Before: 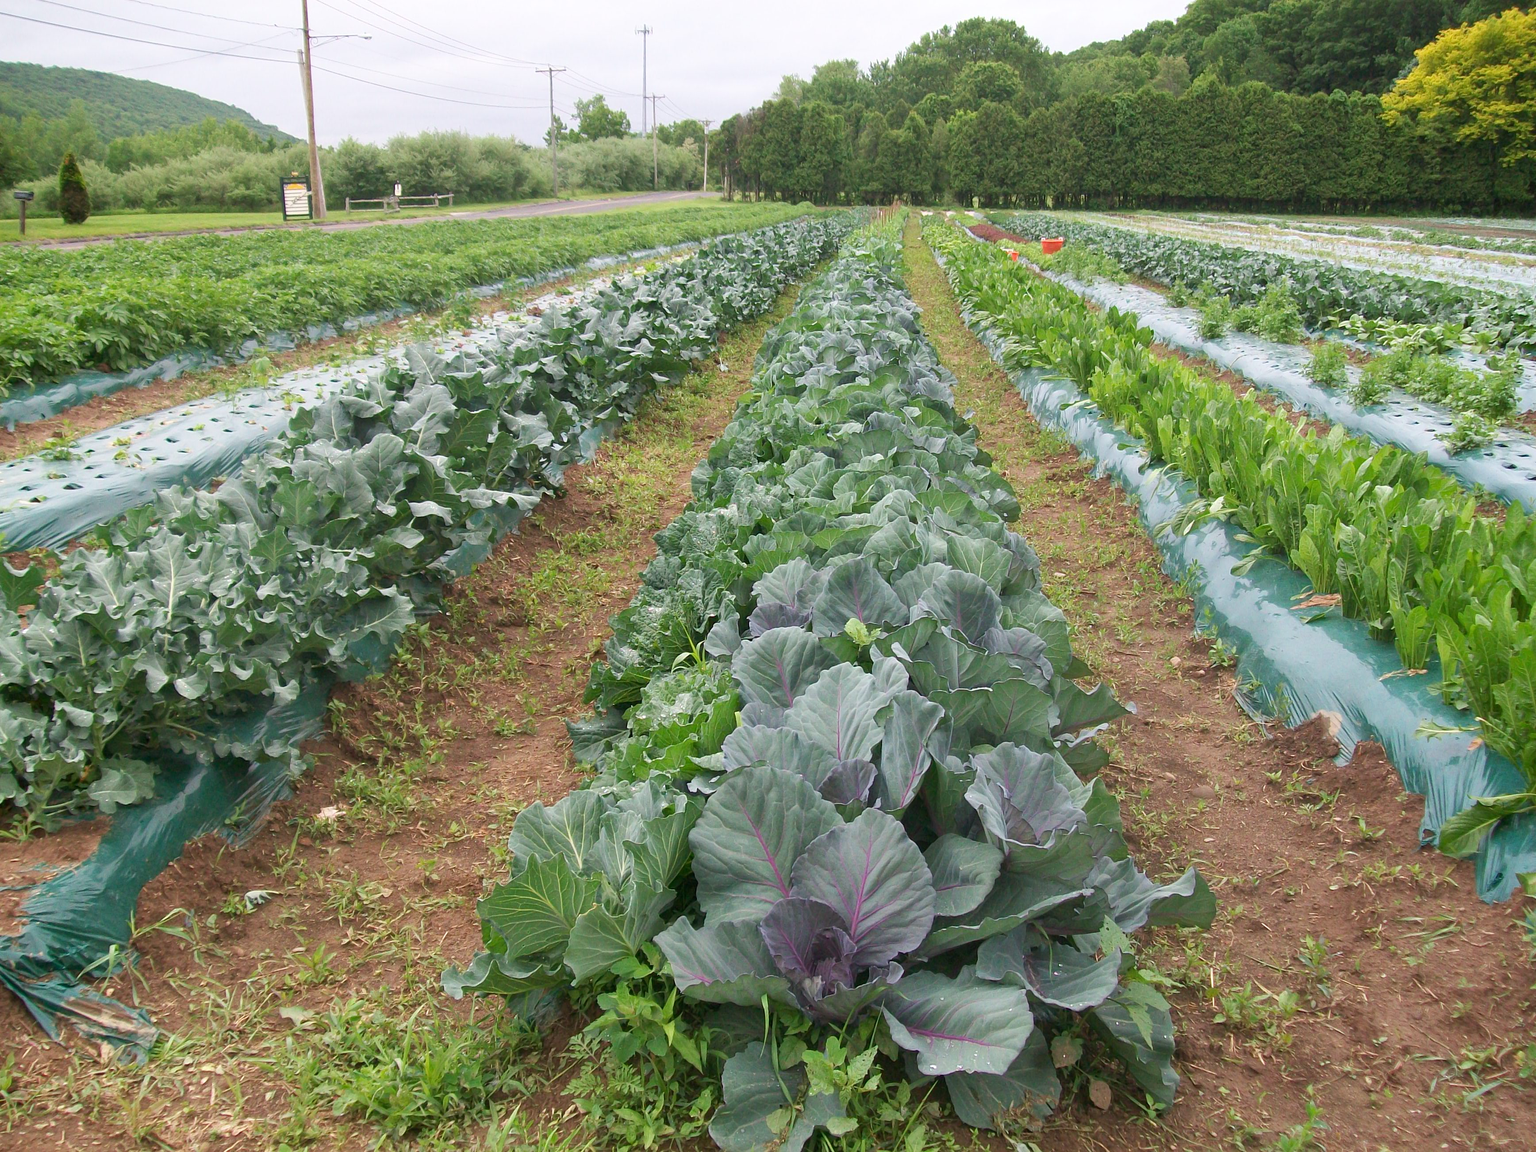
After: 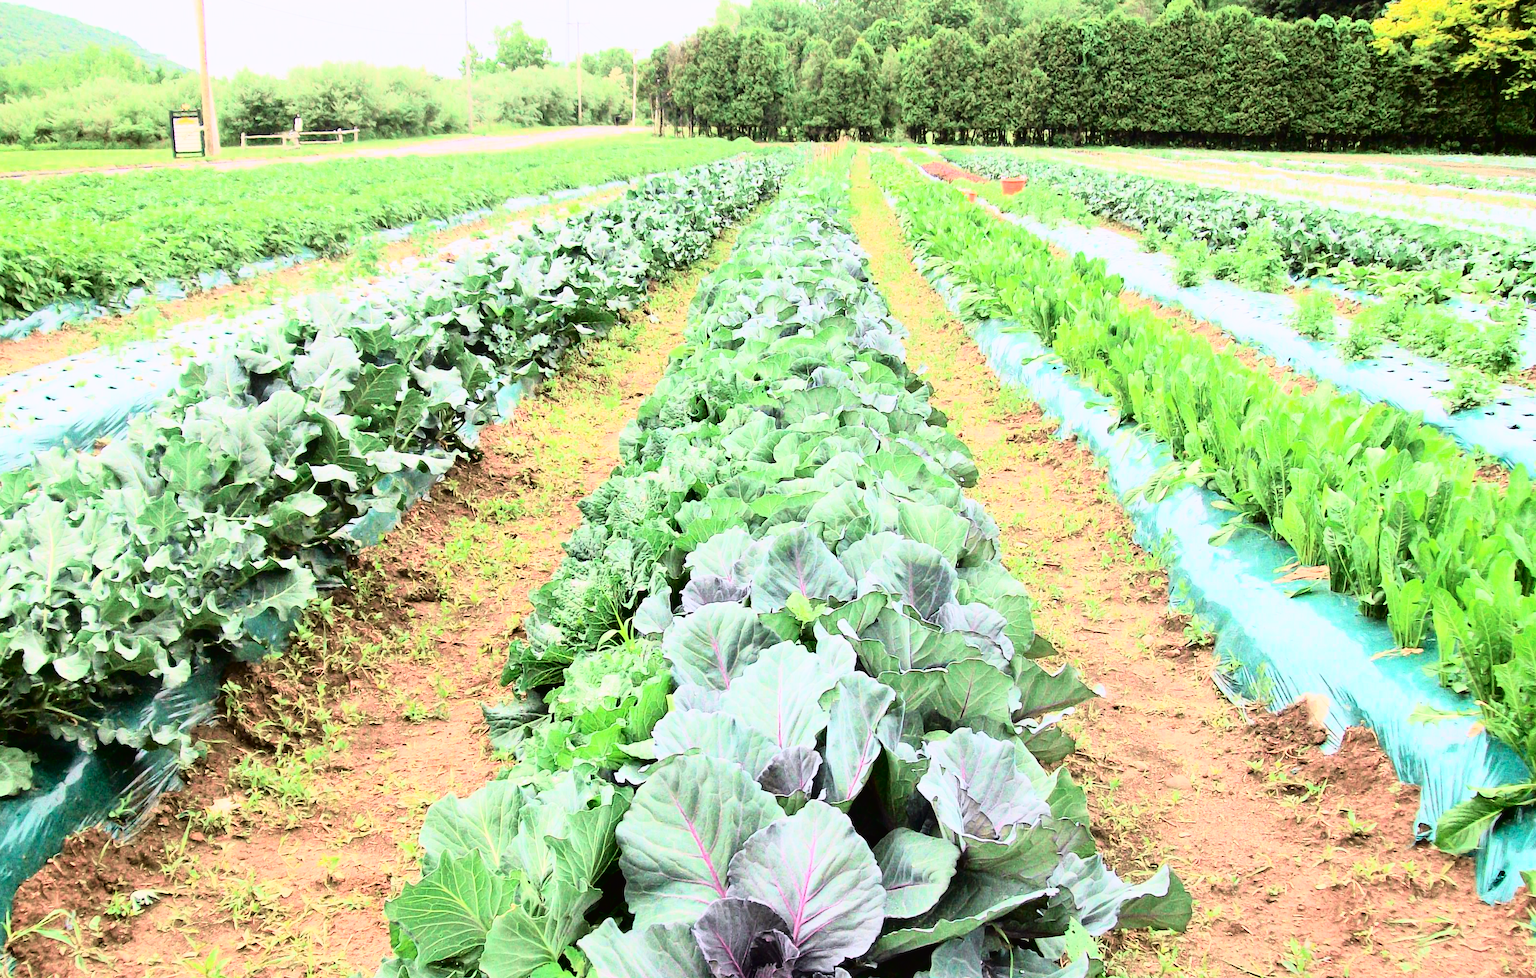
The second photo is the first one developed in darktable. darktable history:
tone curve: curves: ch0 [(0, 0.011) (0.053, 0.026) (0.174, 0.115) (0.398, 0.444) (0.673, 0.775) (0.829, 0.906) (0.991, 0.981)]; ch1 [(0, 0) (0.264, 0.22) (0.407, 0.373) (0.463, 0.457) (0.492, 0.501) (0.512, 0.513) (0.54, 0.543) (0.585, 0.617) (0.659, 0.686) (0.78, 0.8) (1, 1)]; ch2 [(0, 0) (0.438, 0.449) (0.473, 0.469) (0.503, 0.5) (0.523, 0.534) (0.562, 0.591) (0.612, 0.627) (0.701, 0.707) (1, 1)], color space Lab, independent channels, preserve colors none
rgb curve: curves: ch0 [(0, 0) (0.21, 0.15) (0.24, 0.21) (0.5, 0.75) (0.75, 0.96) (0.89, 0.99) (1, 1)]; ch1 [(0, 0.02) (0.21, 0.13) (0.25, 0.2) (0.5, 0.67) (0.75, 0.9) (0.89, 0.97) (1, 1)]; ch2 [(0, 0.02) (0.21, 0.13) (0.25, 0.2) (0.5, 0.67) (0.75, 0.9) (0.89, 0.97) (1, 1)], compensate middle gray true
crop: left 8.155%, top 6.611%, bottom 15.385%
